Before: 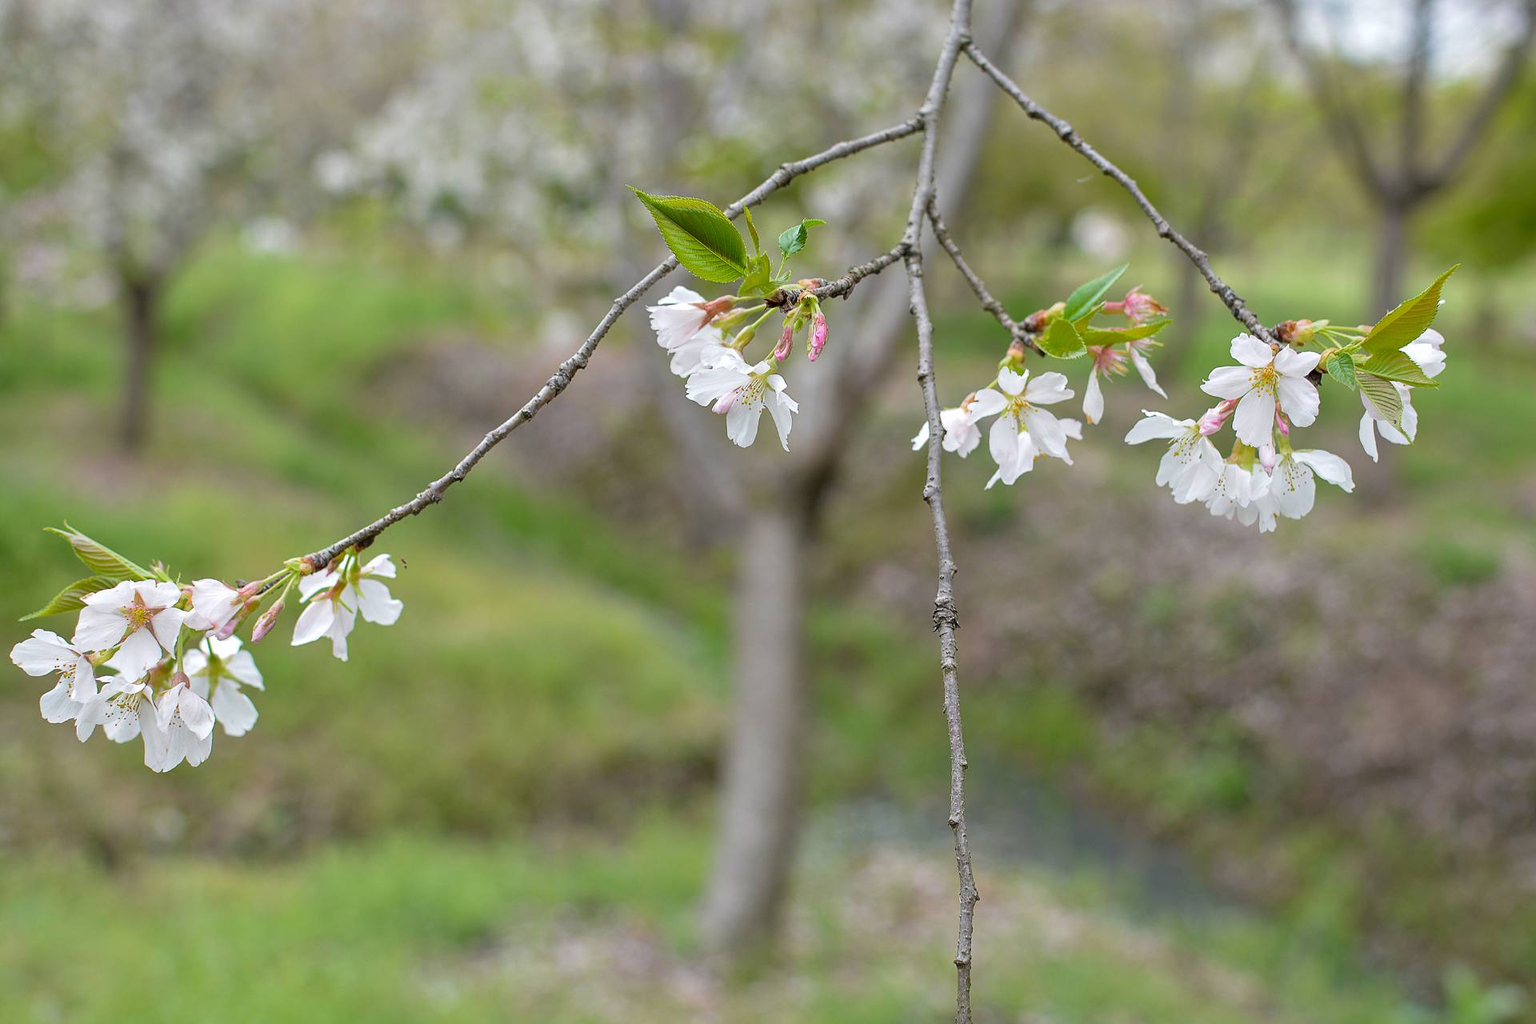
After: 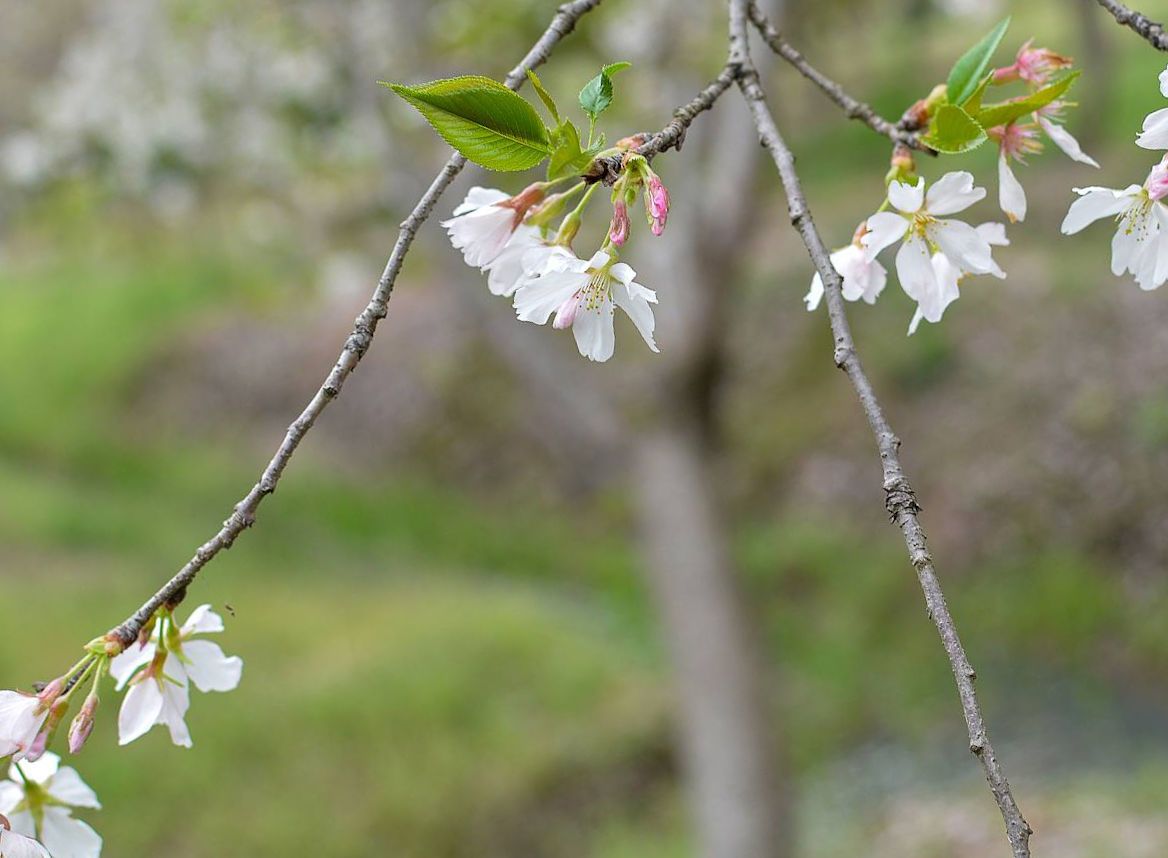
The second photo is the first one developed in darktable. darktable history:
rotate and perspective: rotation -14.8°, crop left 0.1, crop right 0.903, crop top 0.25, crop bottom 0.748
crop and rotate: left 12.648%, right 20.685%
color correction: highlights a* -0.182, highlights b* -0.124
